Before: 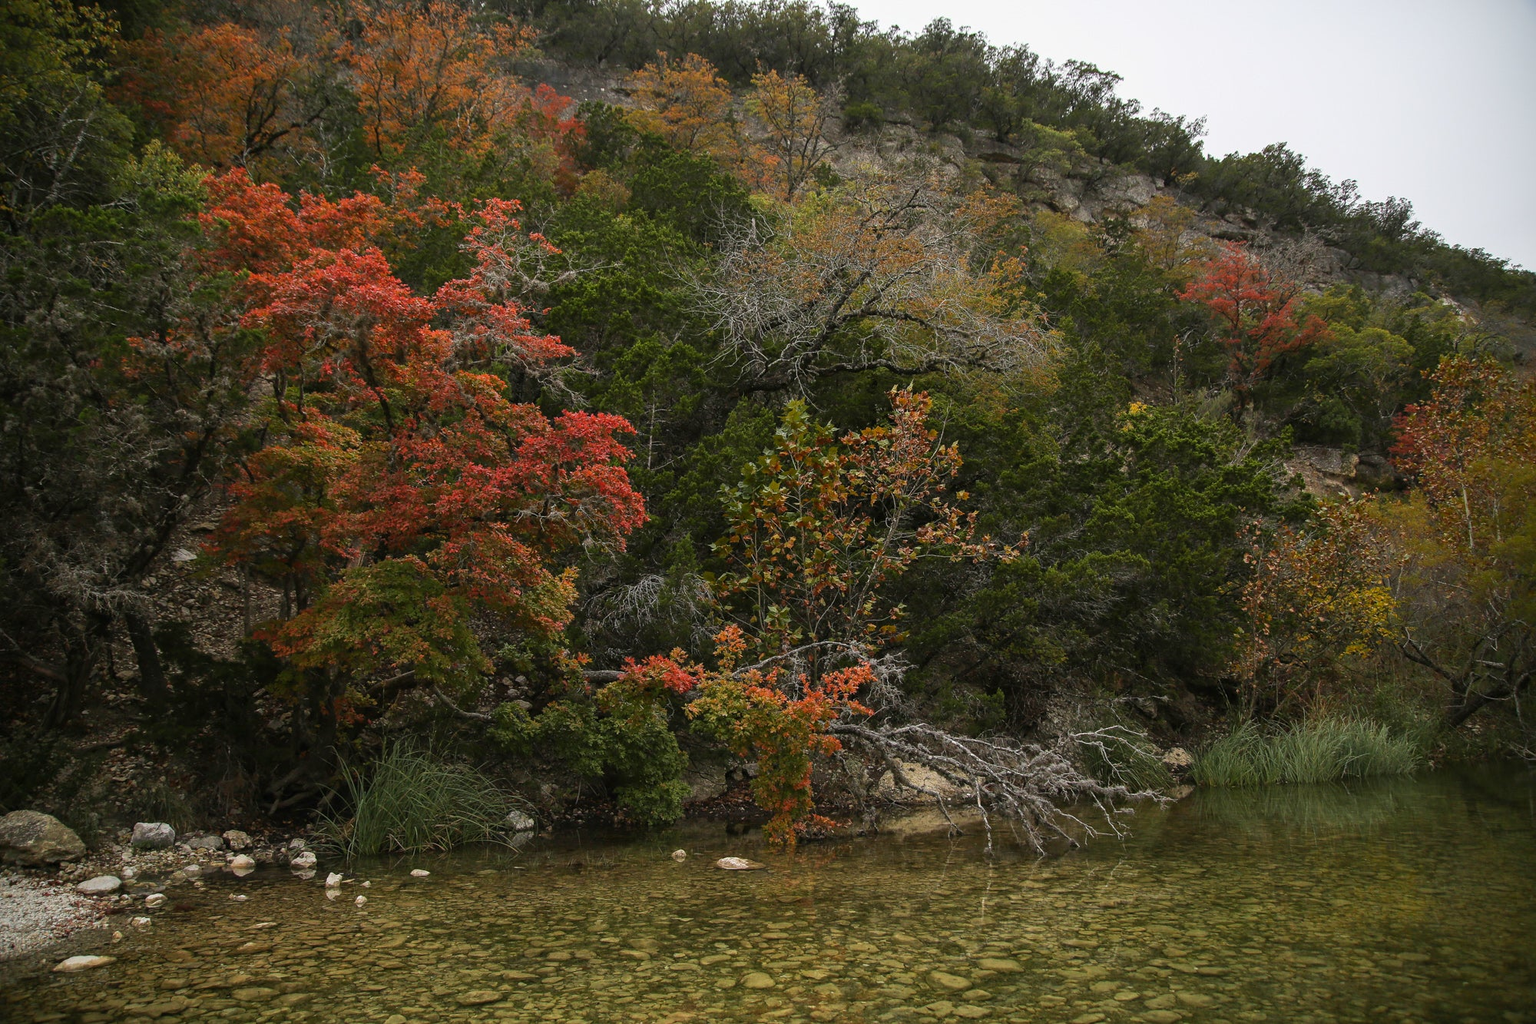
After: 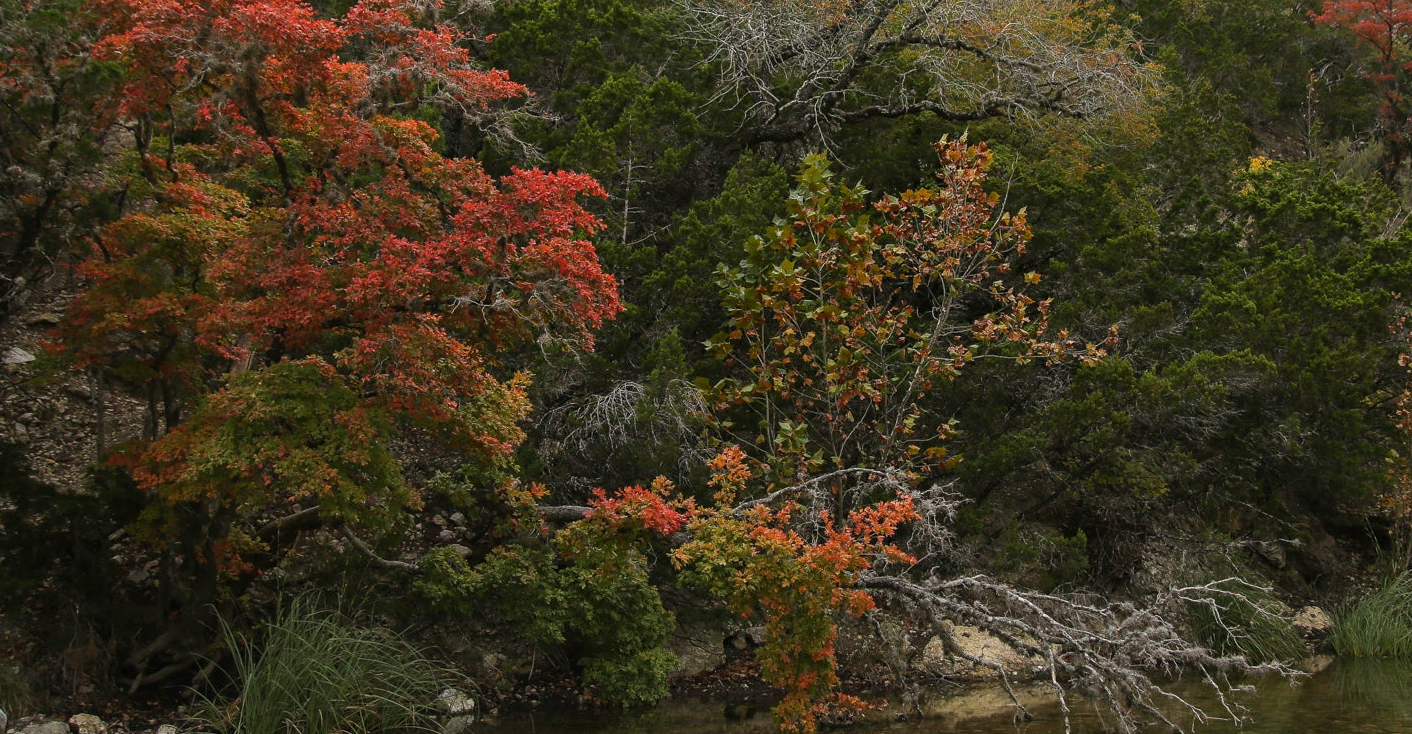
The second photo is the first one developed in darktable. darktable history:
crop: left 11.093%, top 27.599%, right 18.291%, bottom 17.288%
